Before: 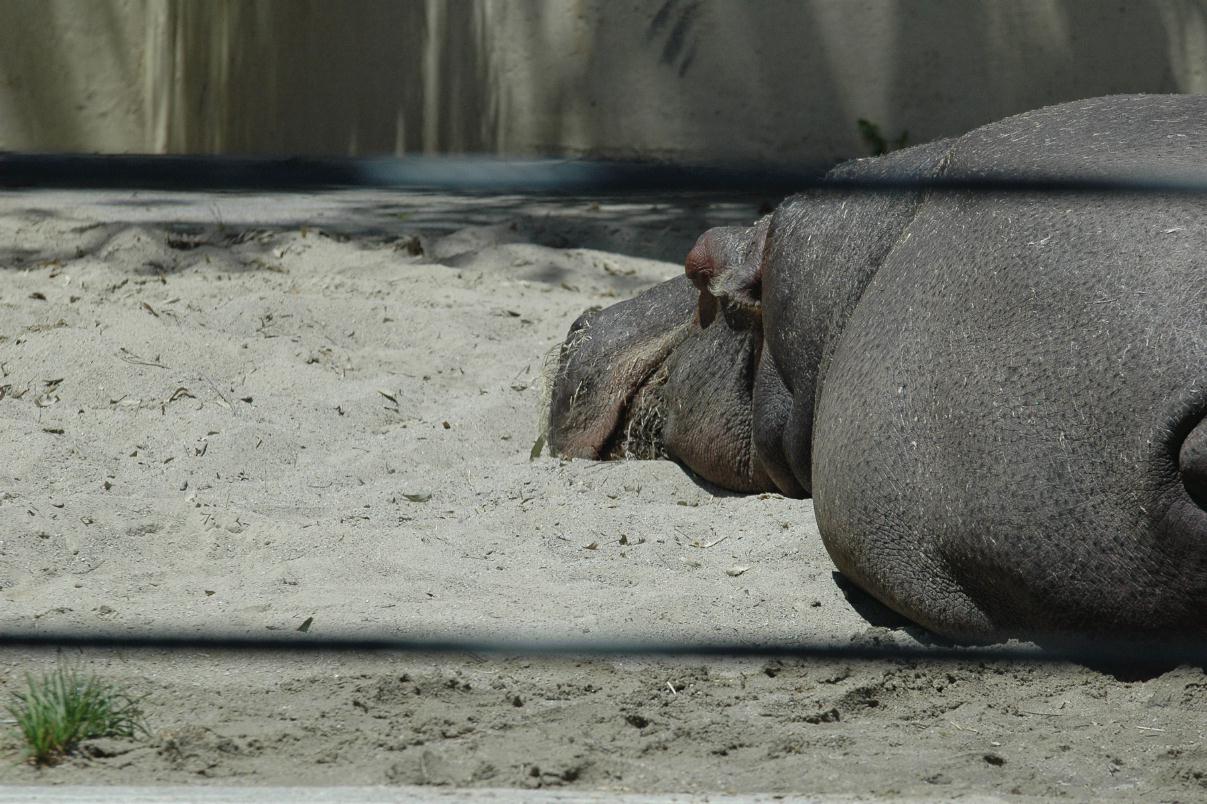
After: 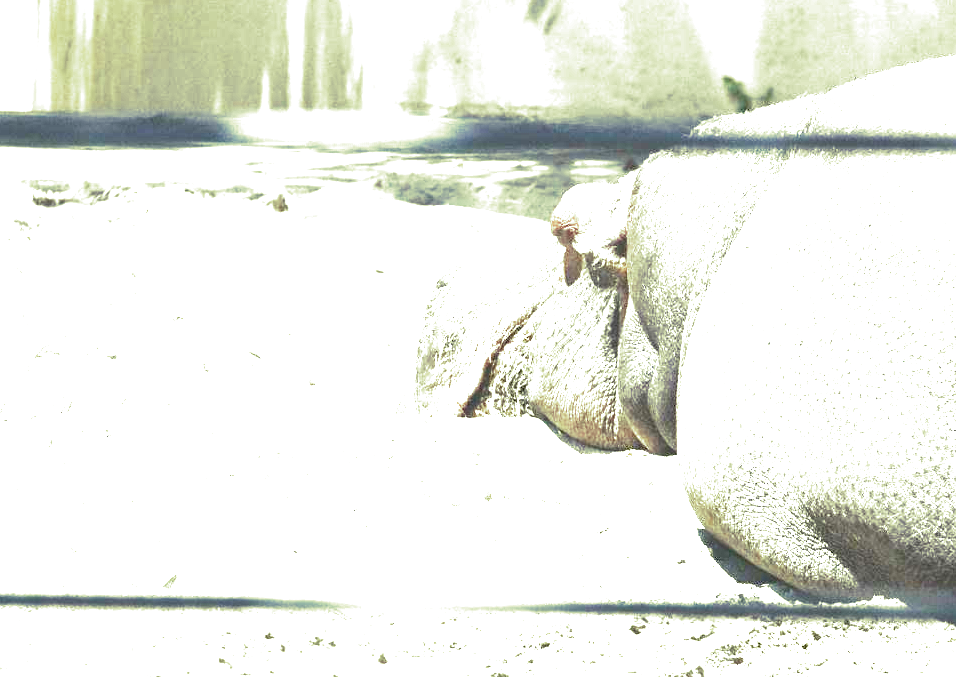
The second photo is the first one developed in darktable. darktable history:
crop: left 11.225%, top 5.381%, right 9.565%, bottom 10.314%
split-toning: shadows › hue 290.82°, shadows › saturation 0.34, highlights › saturation 0.38, balance 0, compress 50%
exposure: black level correction 0, exposure 4 EV, compensate exposure bias true, compensate highlight preservation false
